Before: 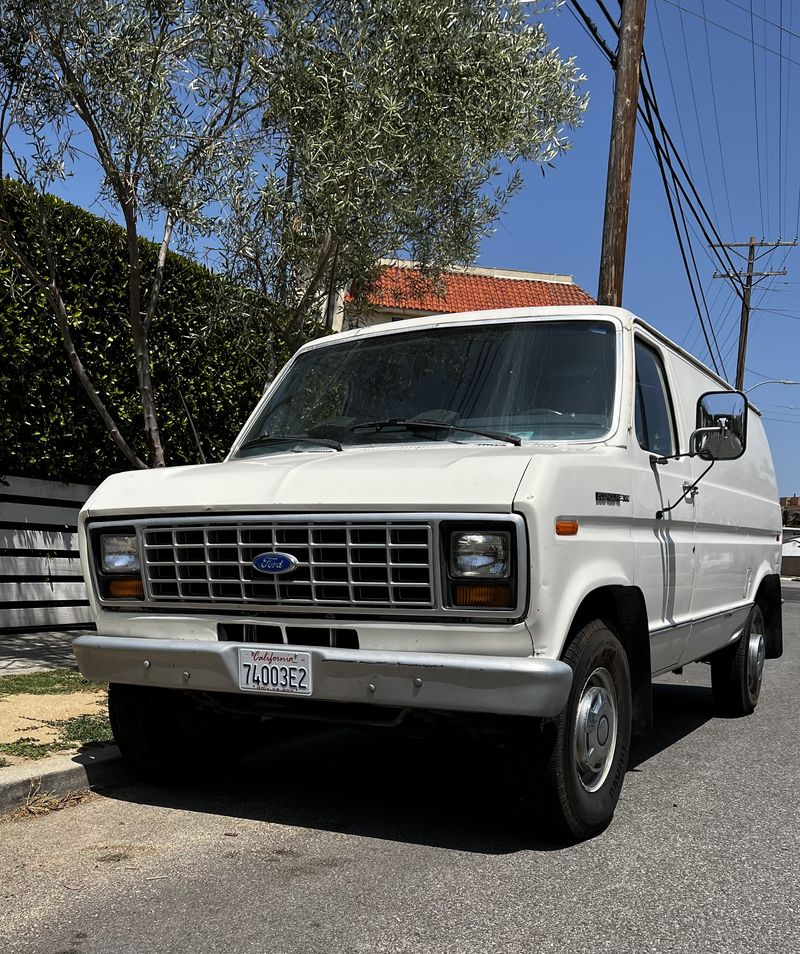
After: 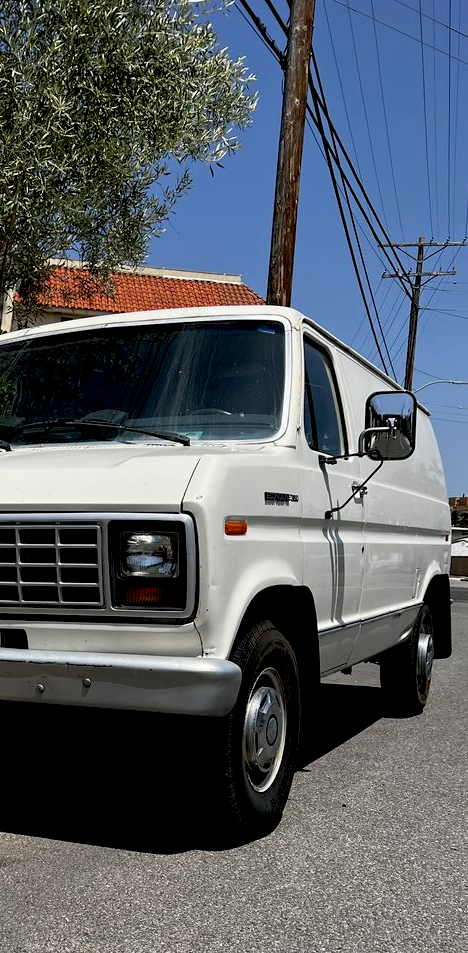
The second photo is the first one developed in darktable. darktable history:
crop: left 41.402%
exposure: black level correction 0.016, exposure -0.009 EV, compensate highlight preservation false
